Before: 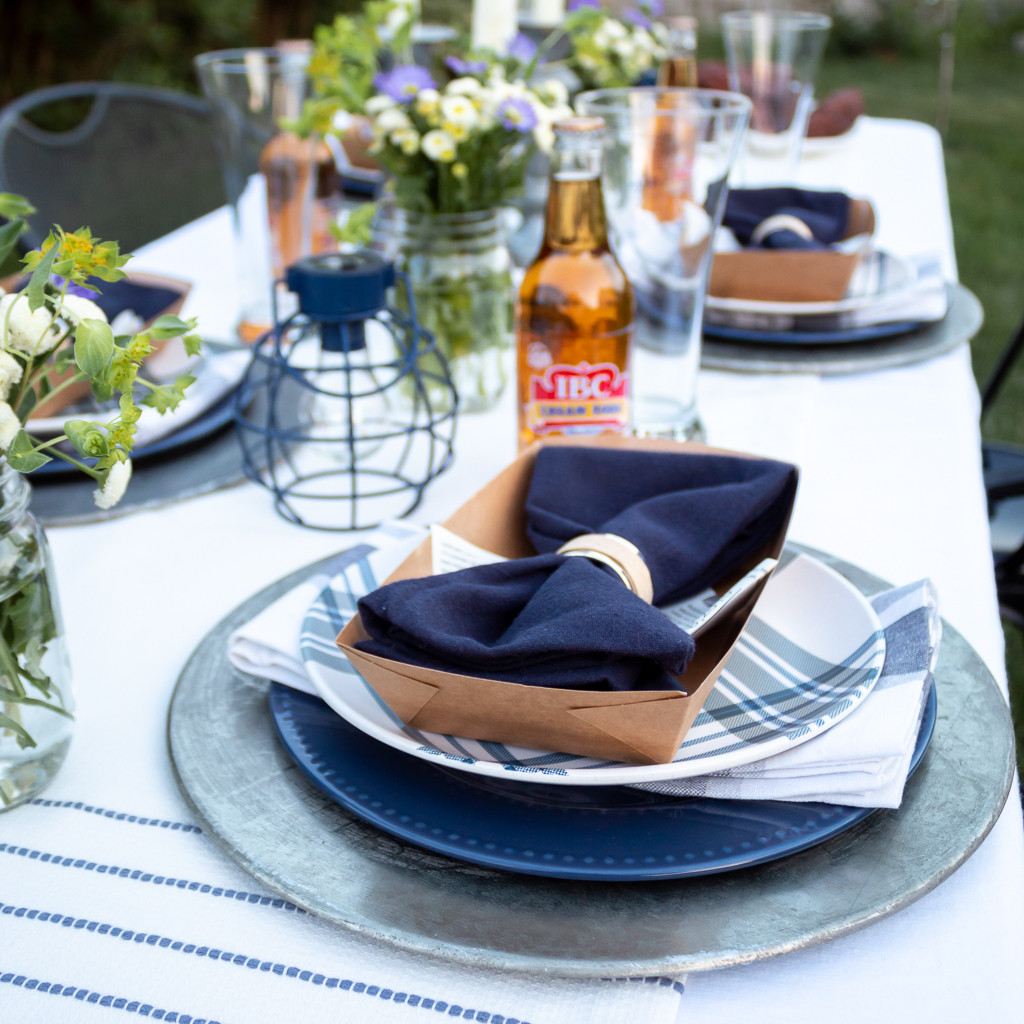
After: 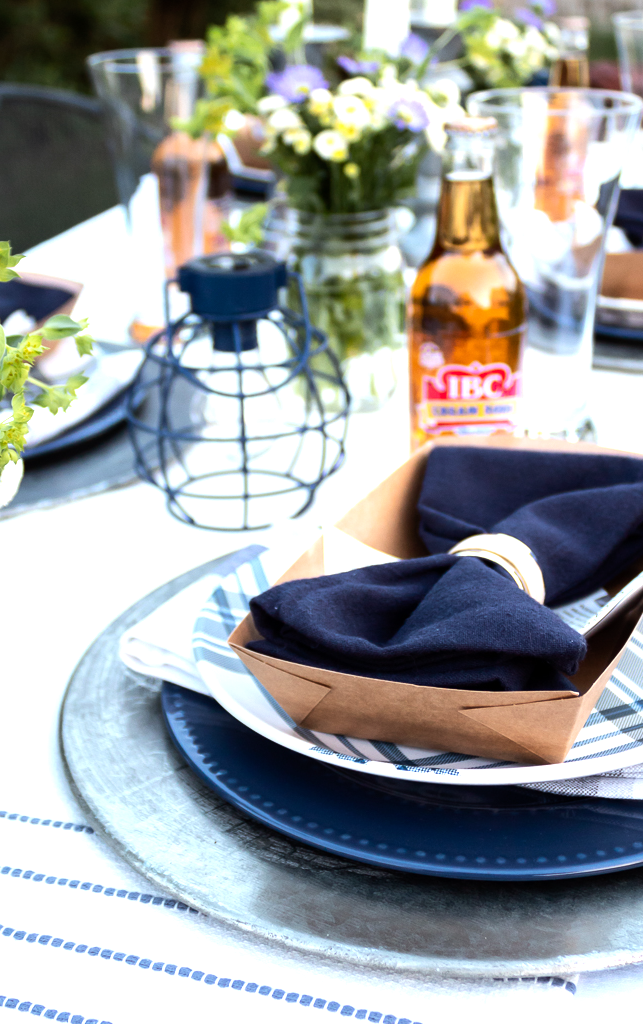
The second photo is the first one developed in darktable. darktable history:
tone equalizer: -8 EV -0.75 EV, -7 EV -0.7 EV, -6 EV -0.6 EV, -5 EV -0.4 EV, -3 EV 0.4 EV, -2 EV 0.6 EV, -1 EV 0.7 EV, +0 EV 0.75 EV, edges refinement/feathering 500, mask exposure compensation -1.57 EV, preserve details no
crop: left 10.644%, right 26.528%
